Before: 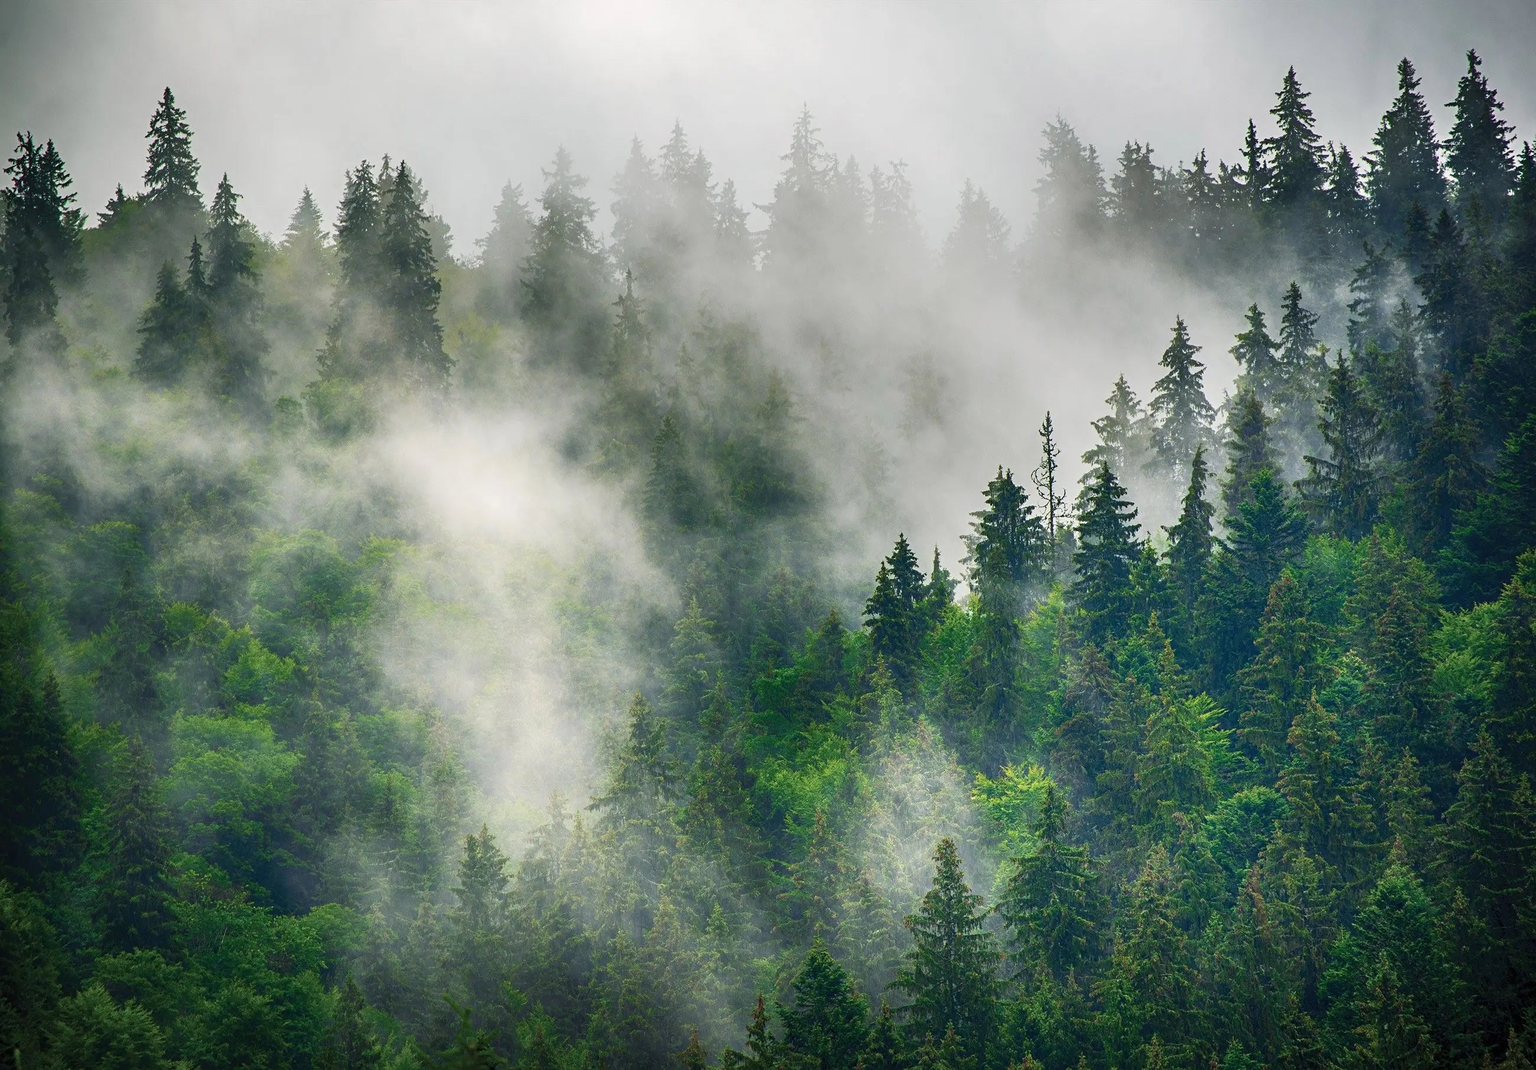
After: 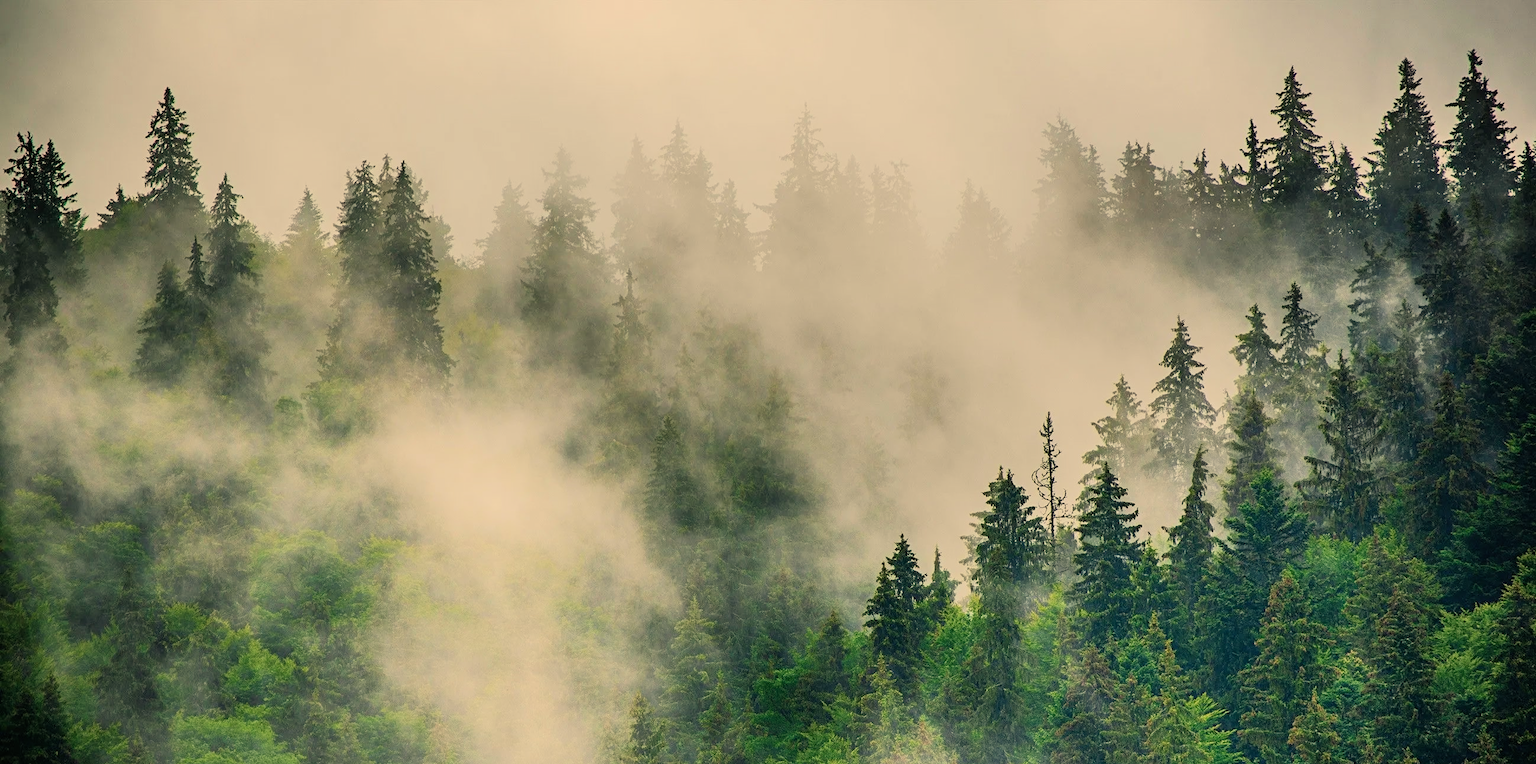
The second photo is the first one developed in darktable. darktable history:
crop: bottom 28.576%
white balance: red 1.123, blue 0.83
tone equalizer: -8 EV 0.06 EV, smoothing diameter 25%, edges refinement/feathering 10, preserve details guided filter
exposure: black level correction 0.001, exposure 0.191 EV, compensate highlight preservation false
filmic rgb: black relative exposure -7.65 EV, white relative exposure 4.56 EV, hardness 3.61, color science v6 (2022)
